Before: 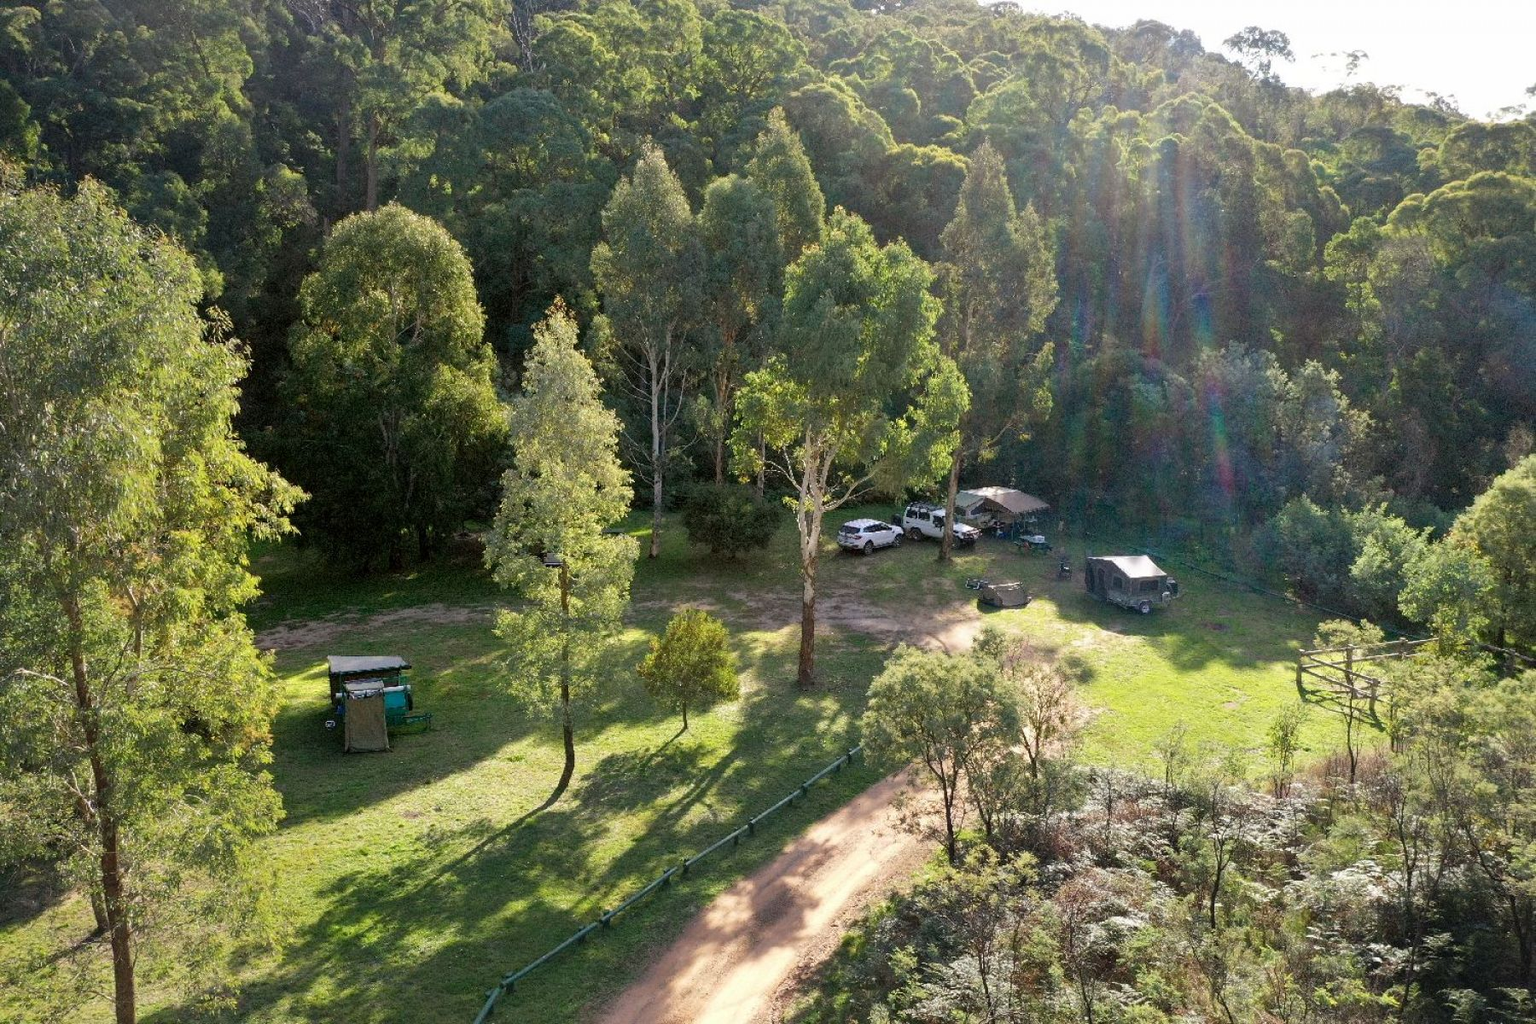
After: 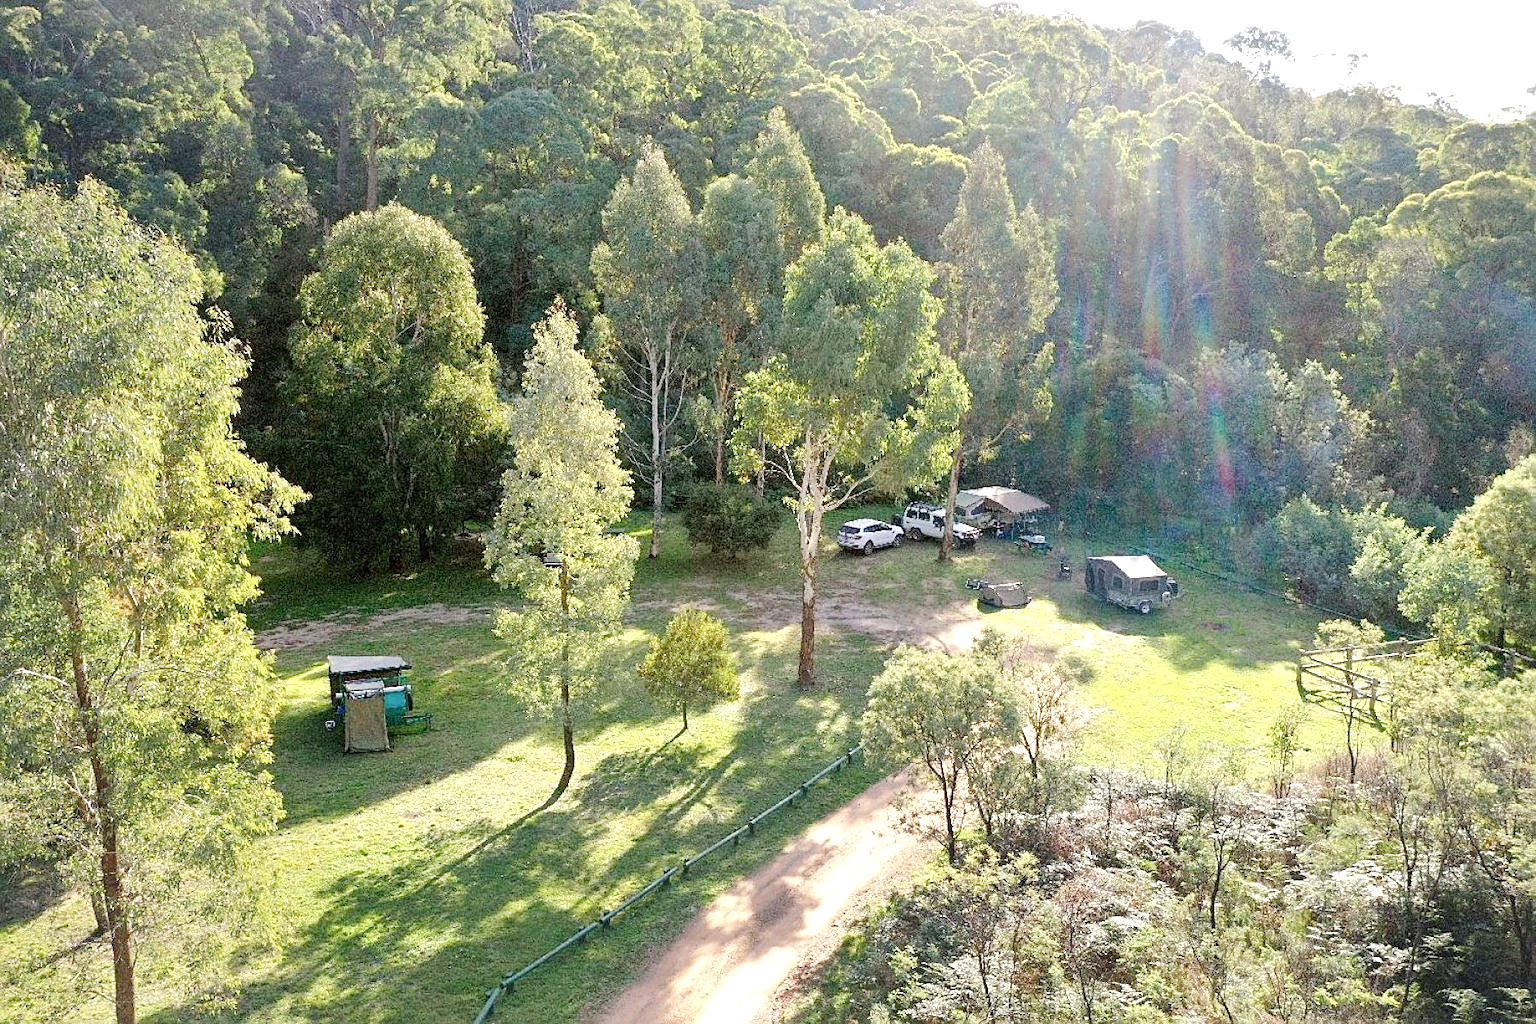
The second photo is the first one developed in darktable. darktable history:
exposure: exposure 0.608 EV, compensate exposure bias true, compensate highlight preservation false
base curve: curves: ch0 [(0, 0) (0.158, 0.273) (0.879, 0.895) (1, 1)], preserve colors none
sharpen: on, module defaults
